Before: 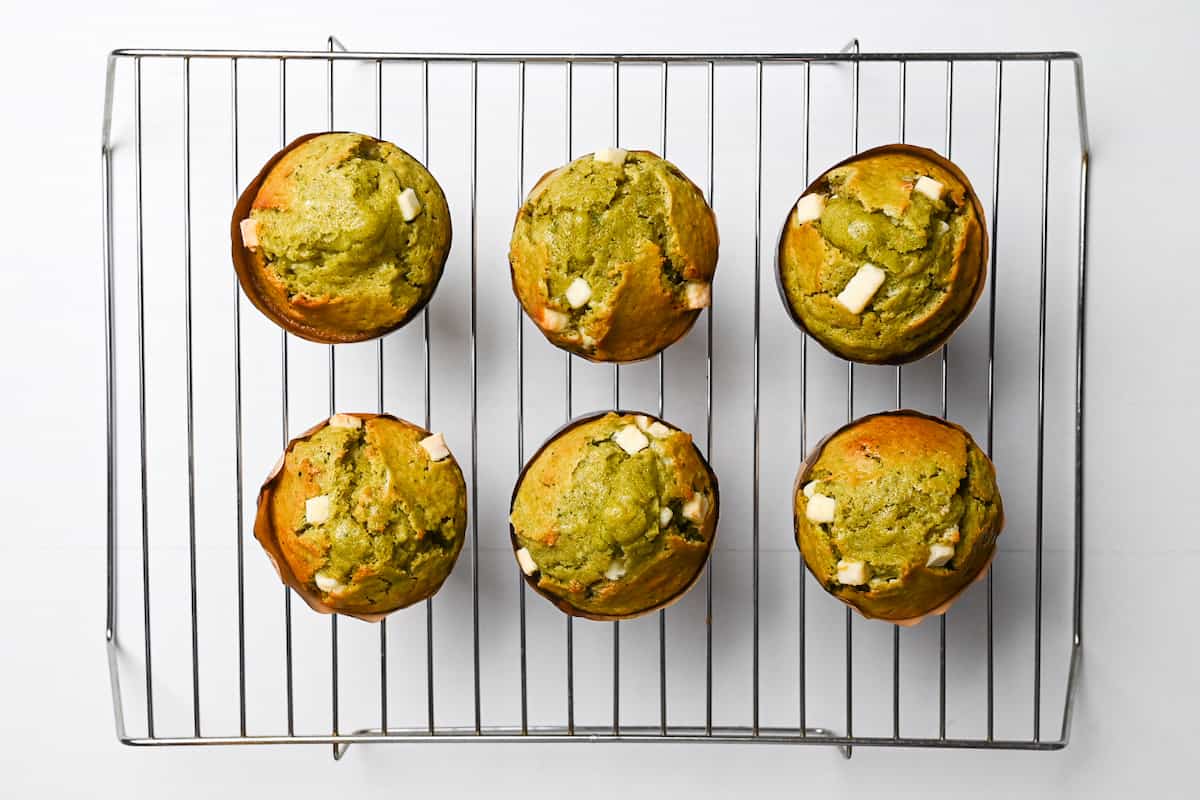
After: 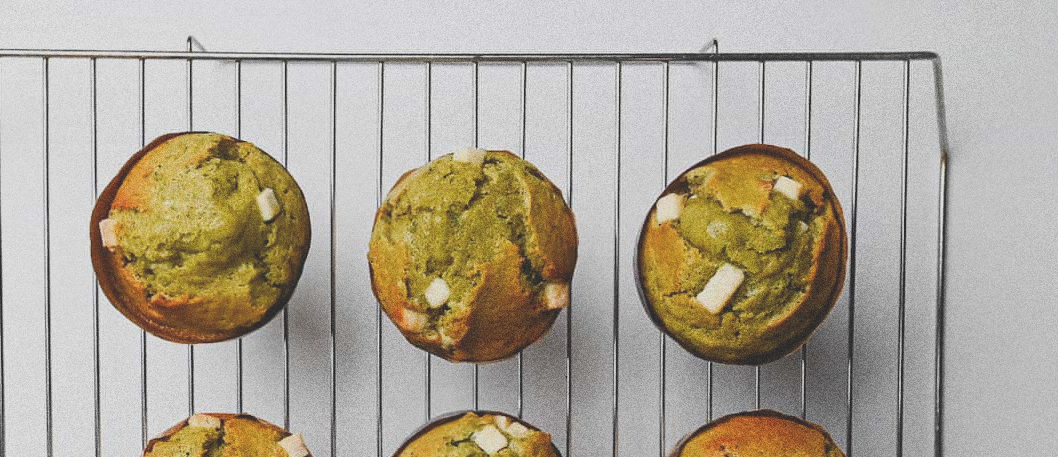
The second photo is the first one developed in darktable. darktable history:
exposure: black level correction -0.036, exposure -0.497 EV, compensate highlight preservation false
crop and rotate: left 11.812%, bottom 42.776%
grain: coarseness 0.09 ISO, strength 40%
